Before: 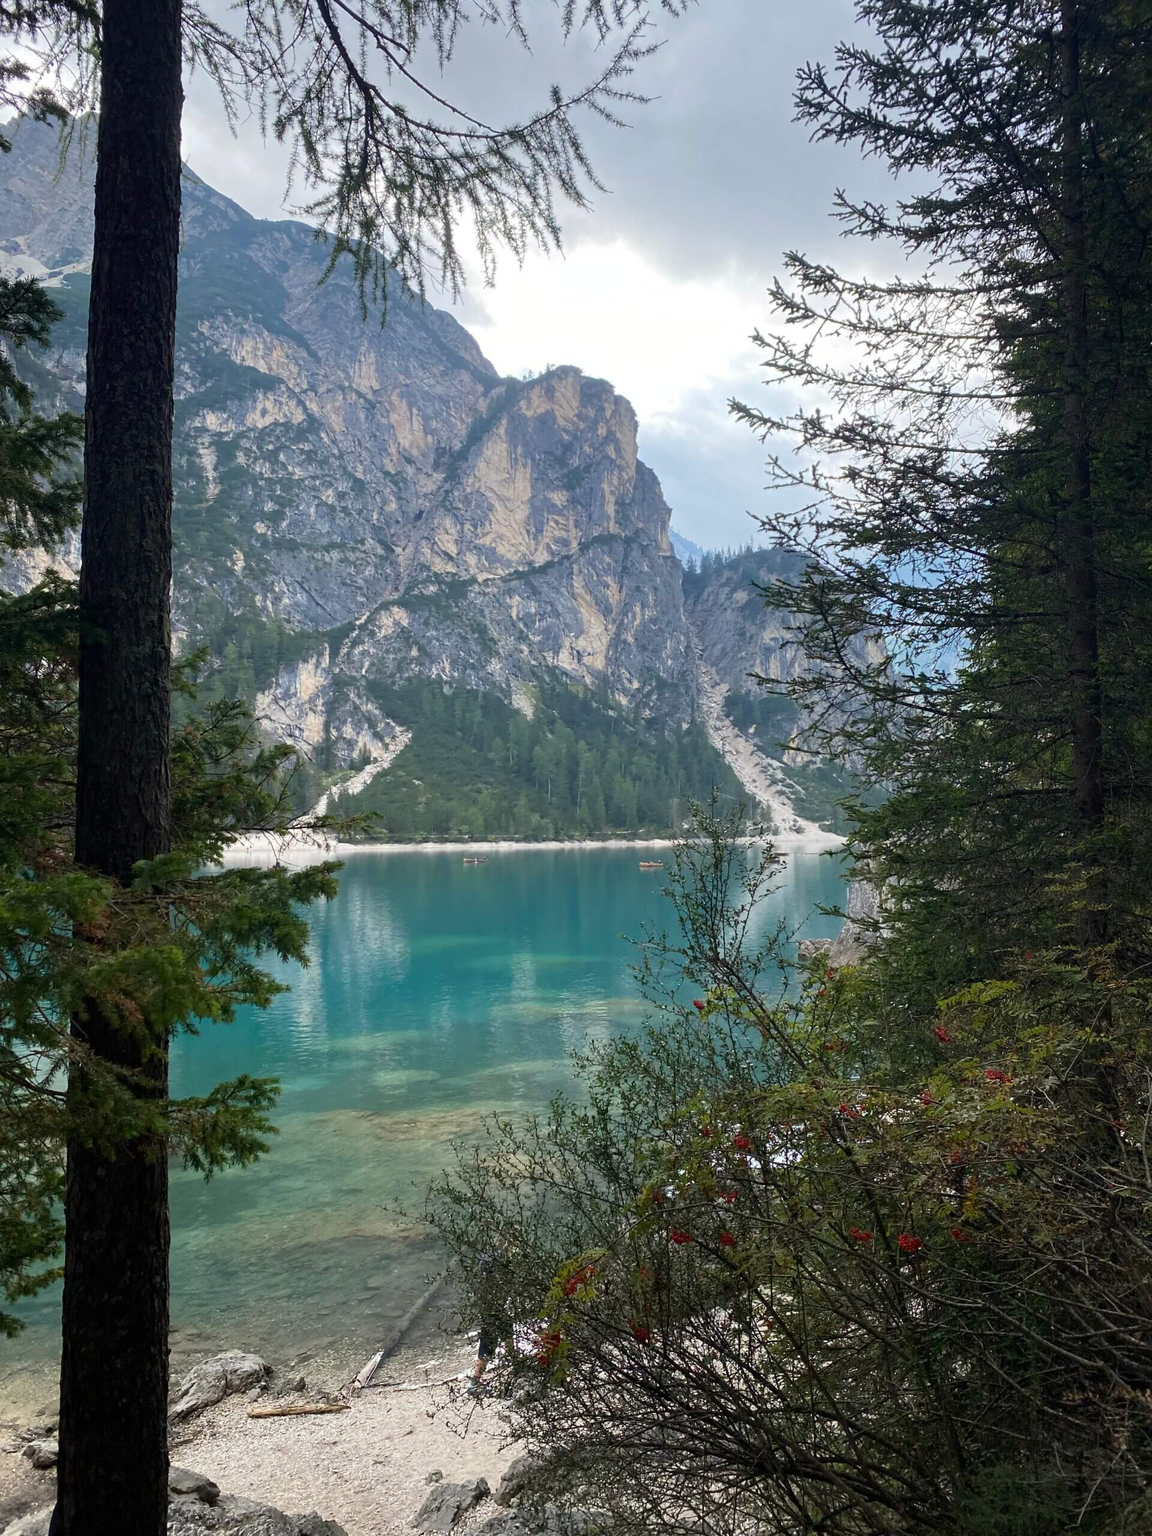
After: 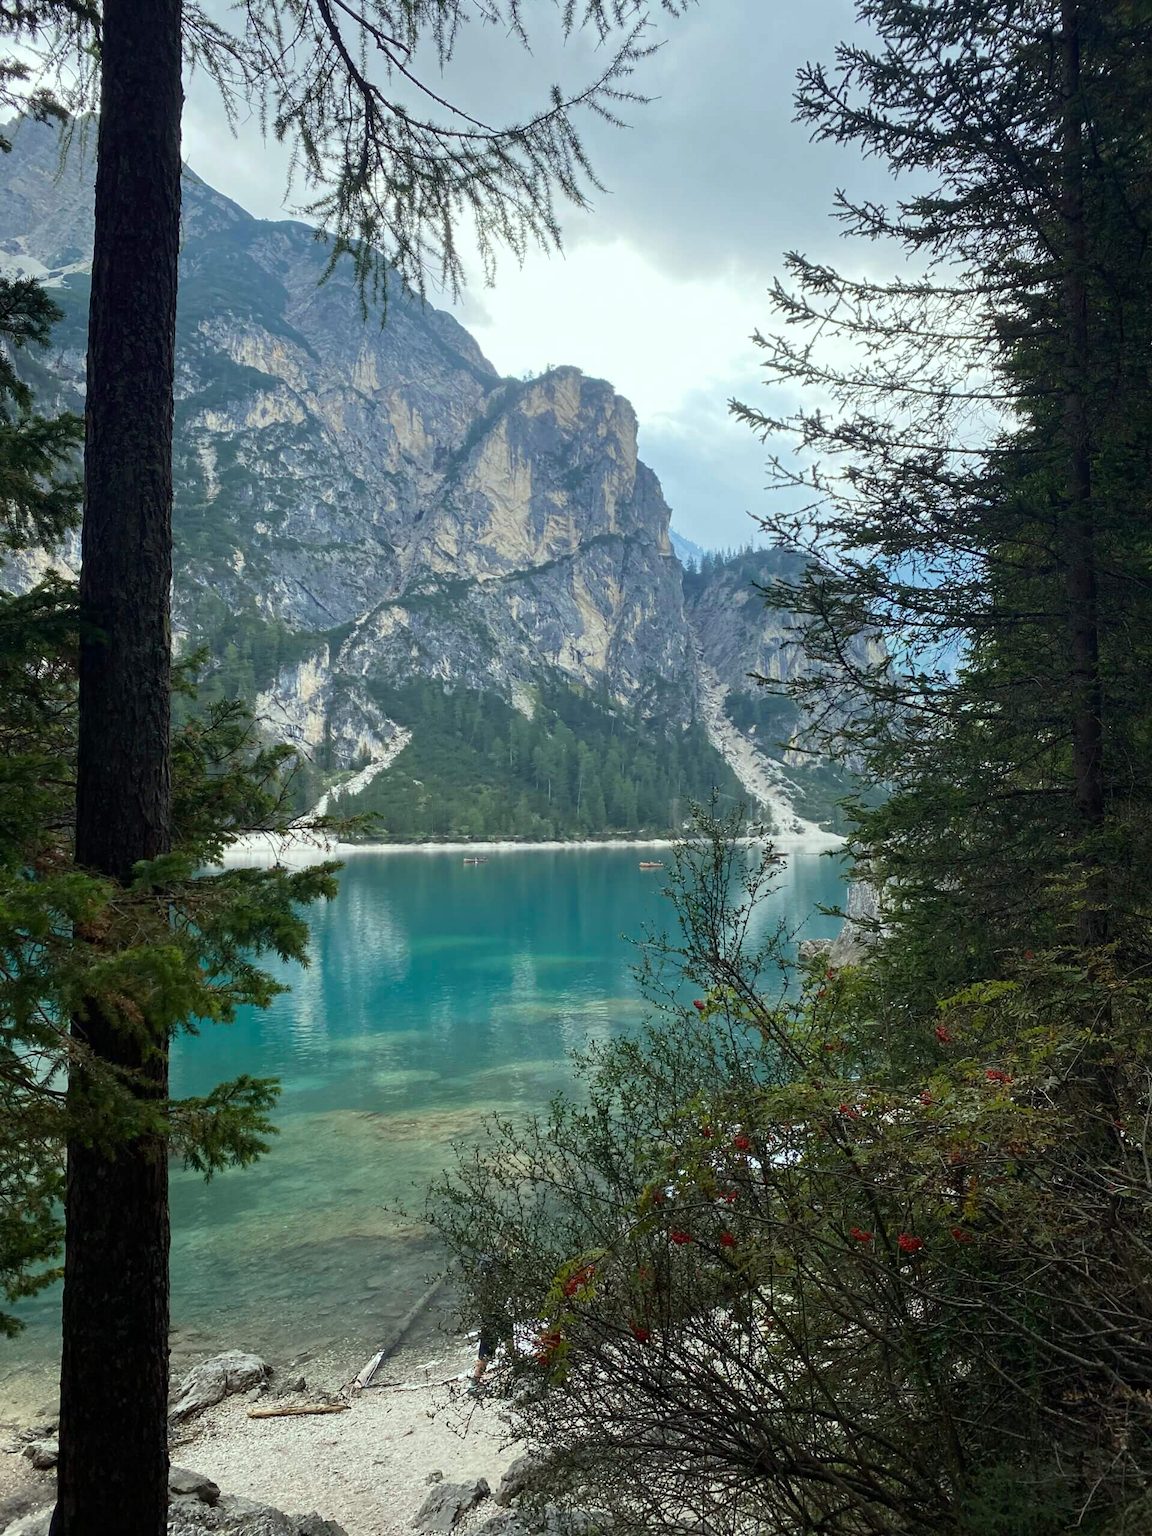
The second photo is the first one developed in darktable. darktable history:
contrast brightness saturation: contrast 0.054
color correction: highlights a* -6.87, highlights b* 0.553
